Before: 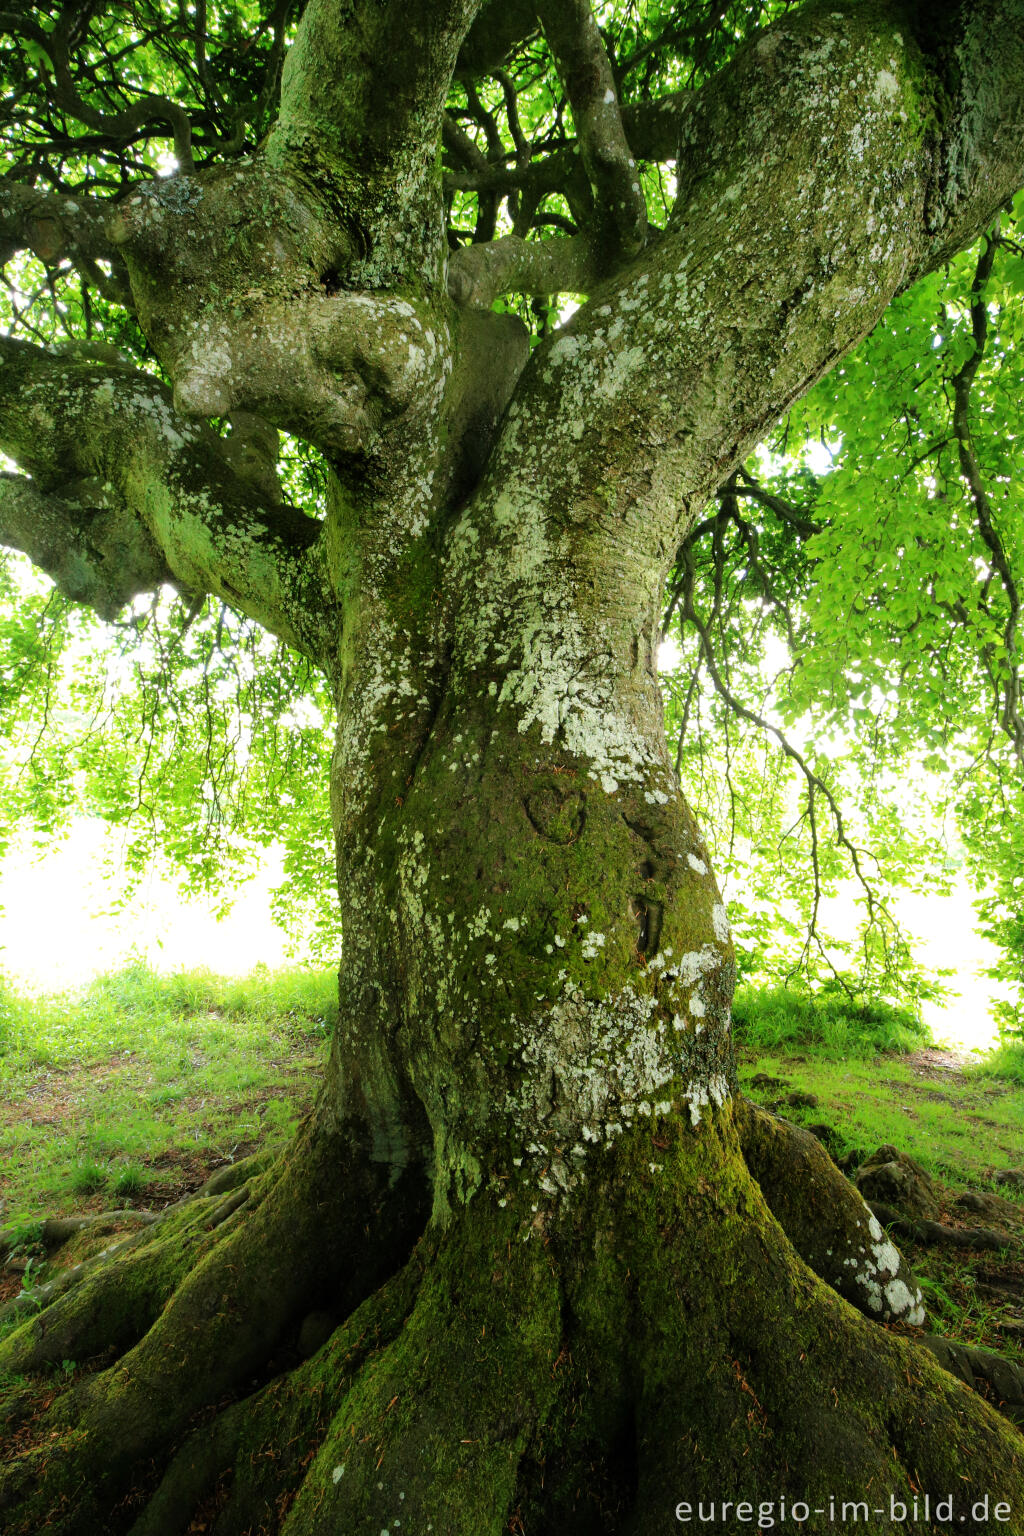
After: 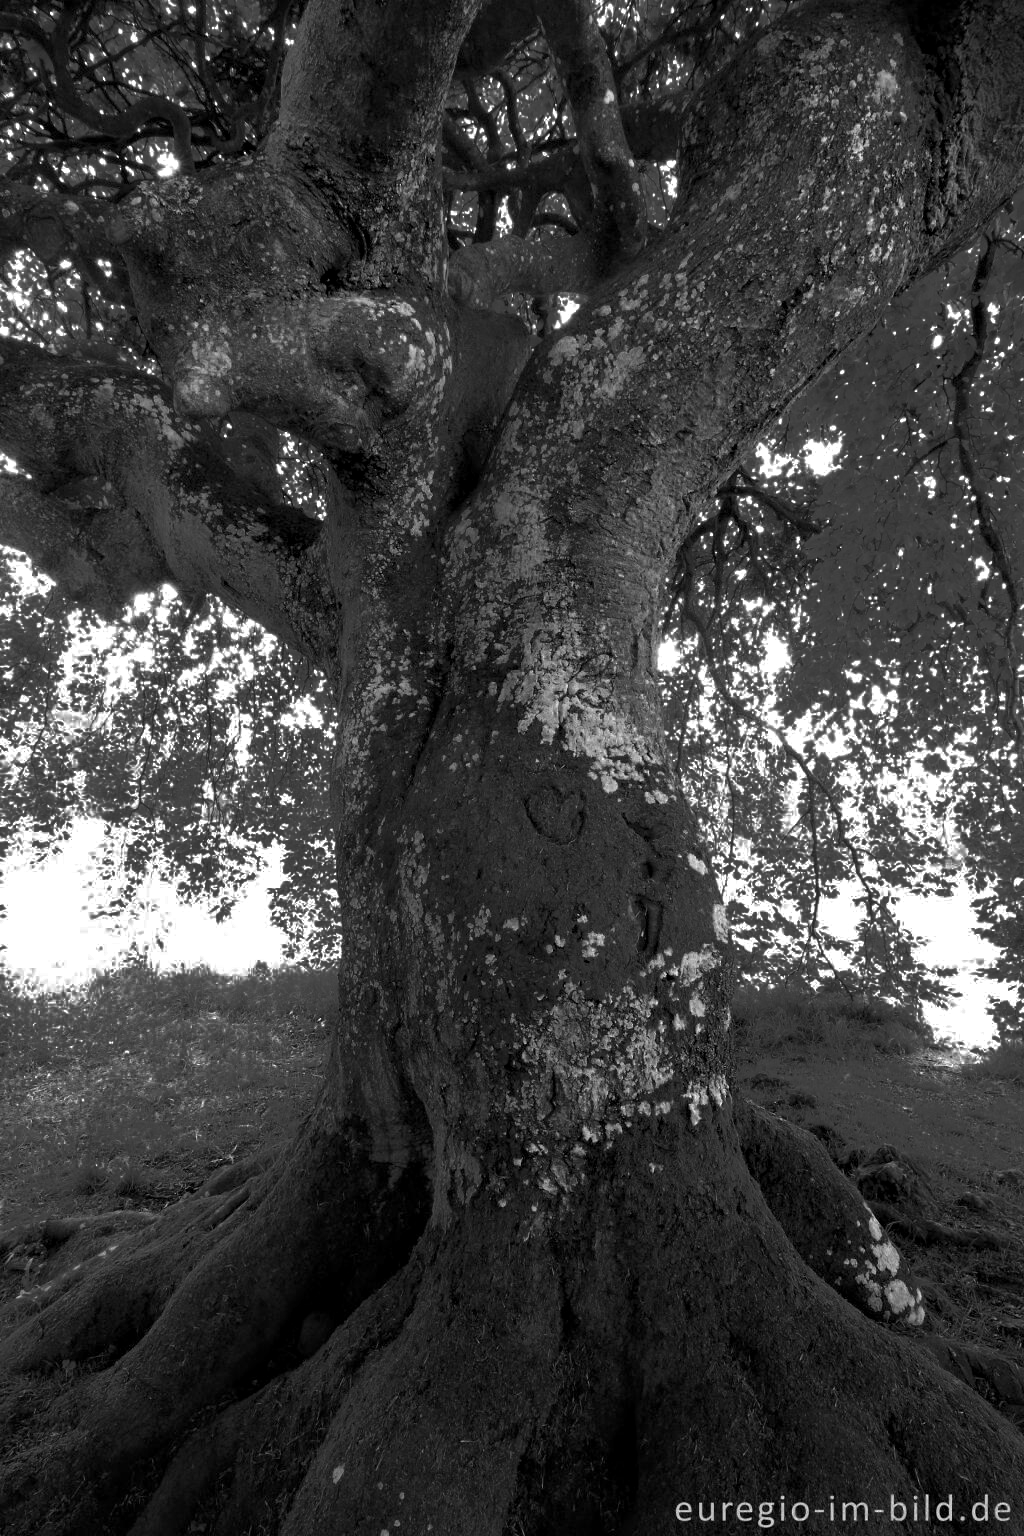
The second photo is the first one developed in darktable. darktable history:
color zones: curves: ch0 [(0.287, 0.048) (0.493, 0.484) (0.737, 0.816)]; ch1 [(0, 0) (0.143, 0) (0.286, 0) (0.429, 0) (0.571, 0) (0.714, 0) (0.857, 0)]
contrast equalizer: octaves 7, y [[0.528 ×6], [0.514 ×6], [0.362 ×6], [0 ×6], [0 ×6]]
